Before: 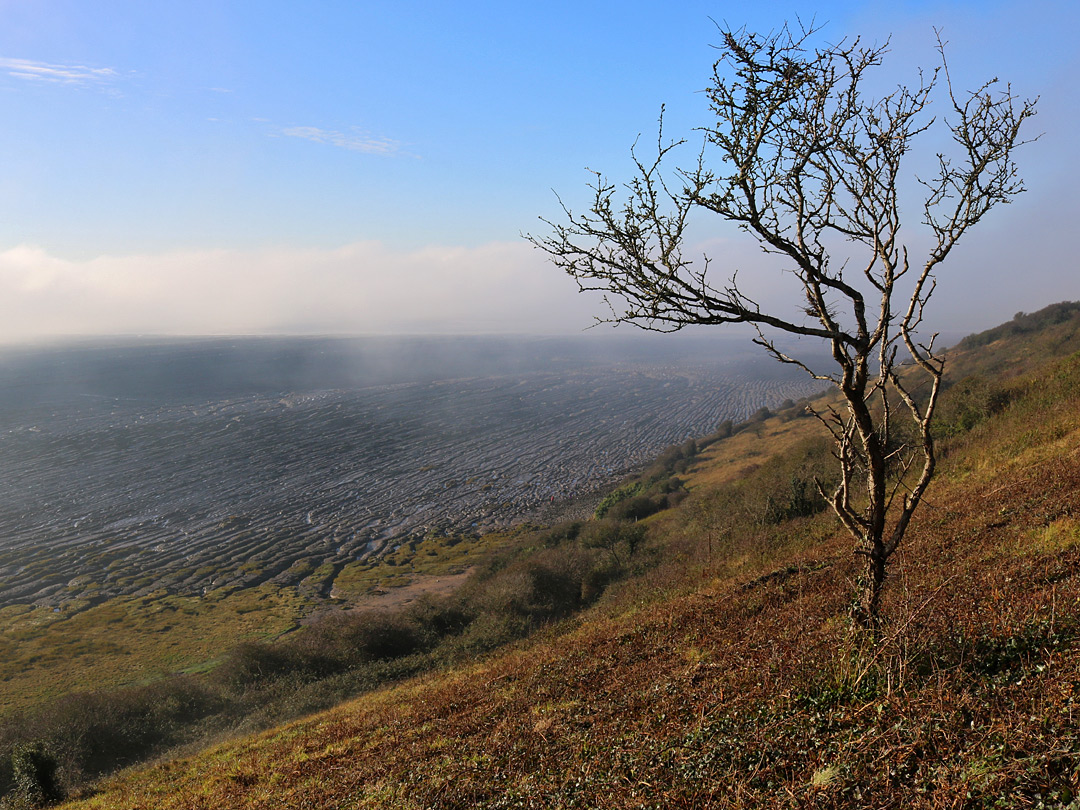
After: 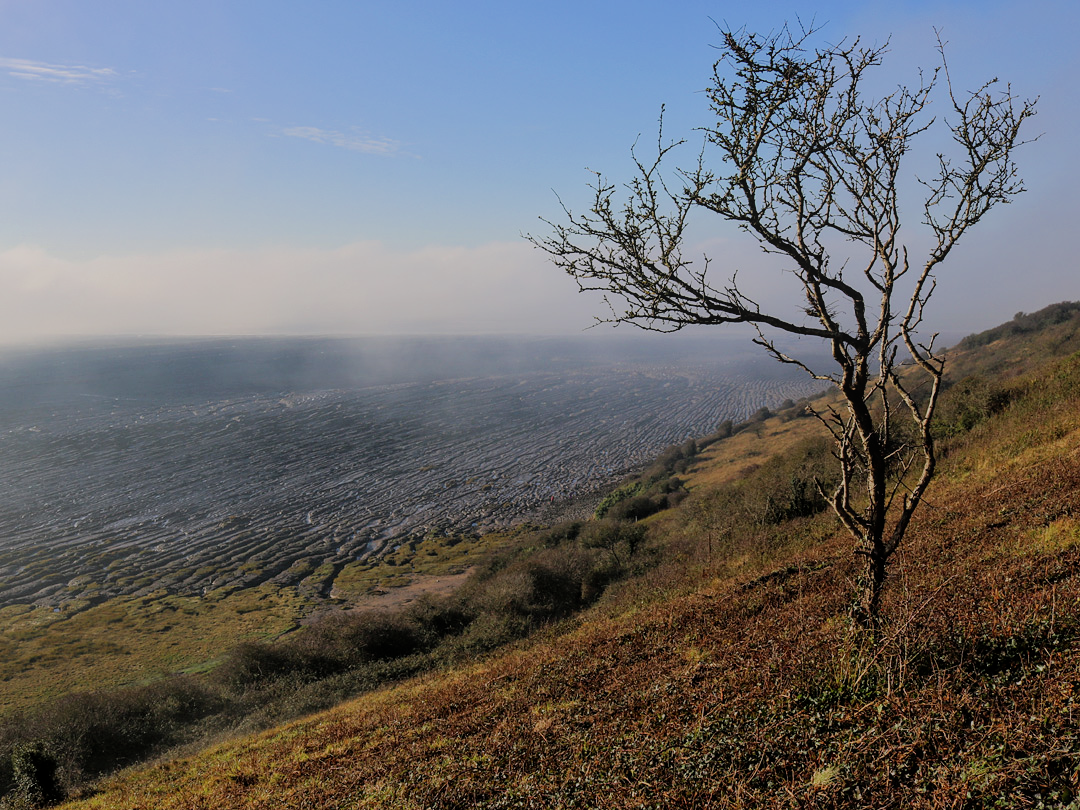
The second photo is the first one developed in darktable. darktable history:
local contrast: detail 109%
filmic rgb: black relative exposure -7.45 EV, white relative exposure 4.89 EV, threshold 5.95 EV, hardness 3.4, enable highlight reconstruction true
